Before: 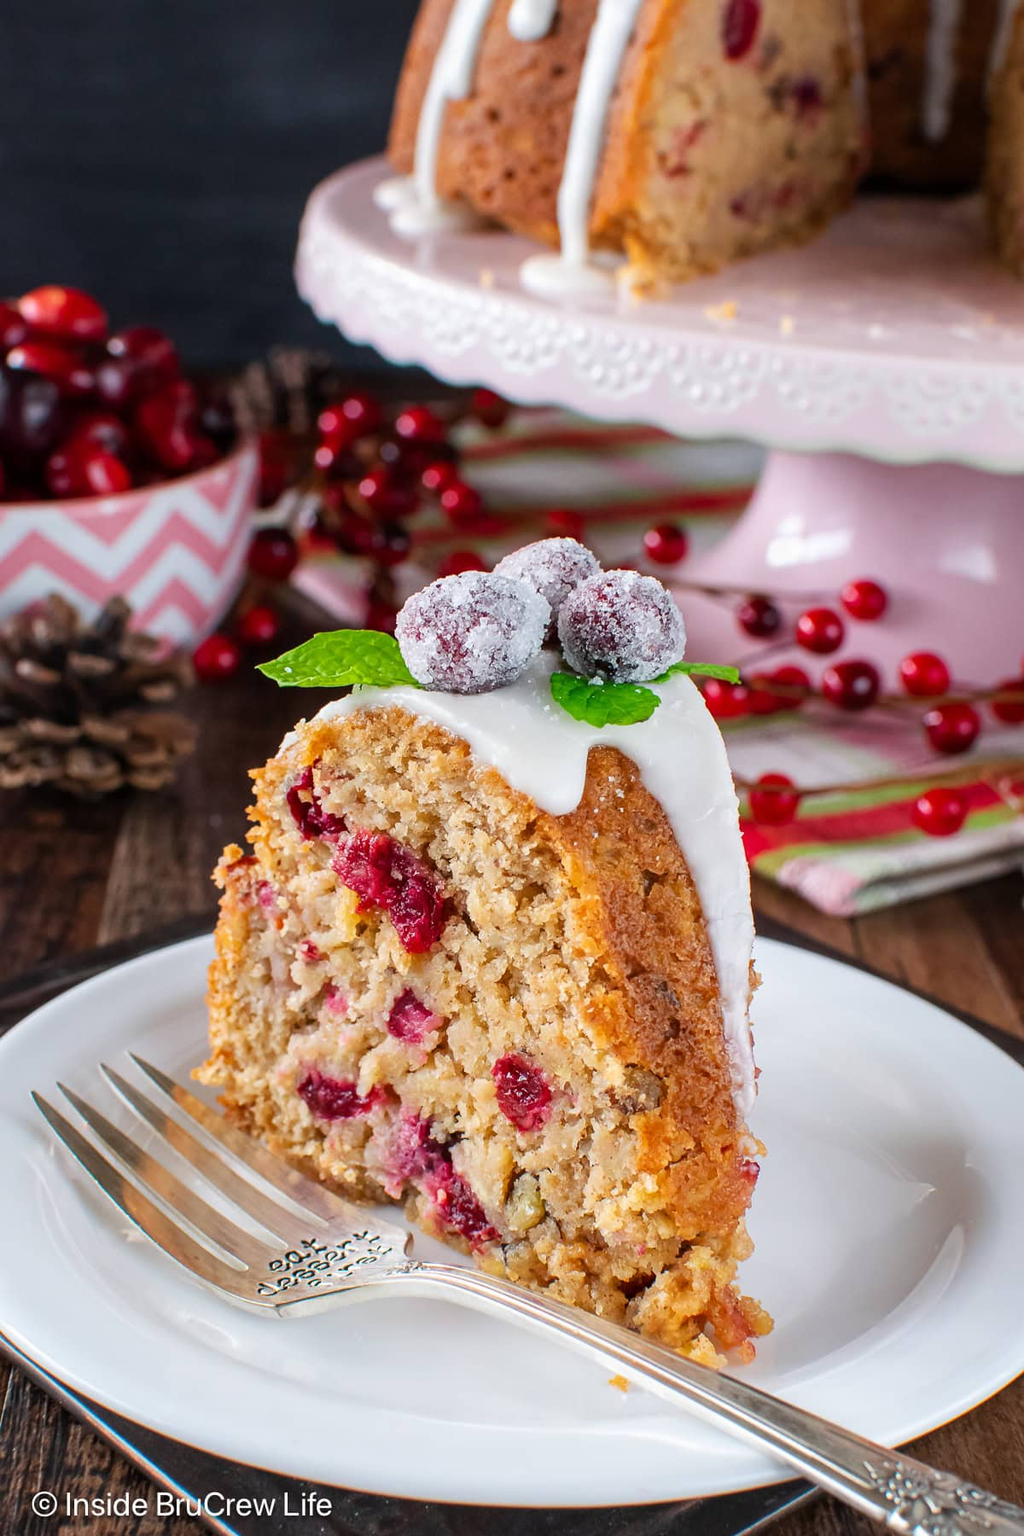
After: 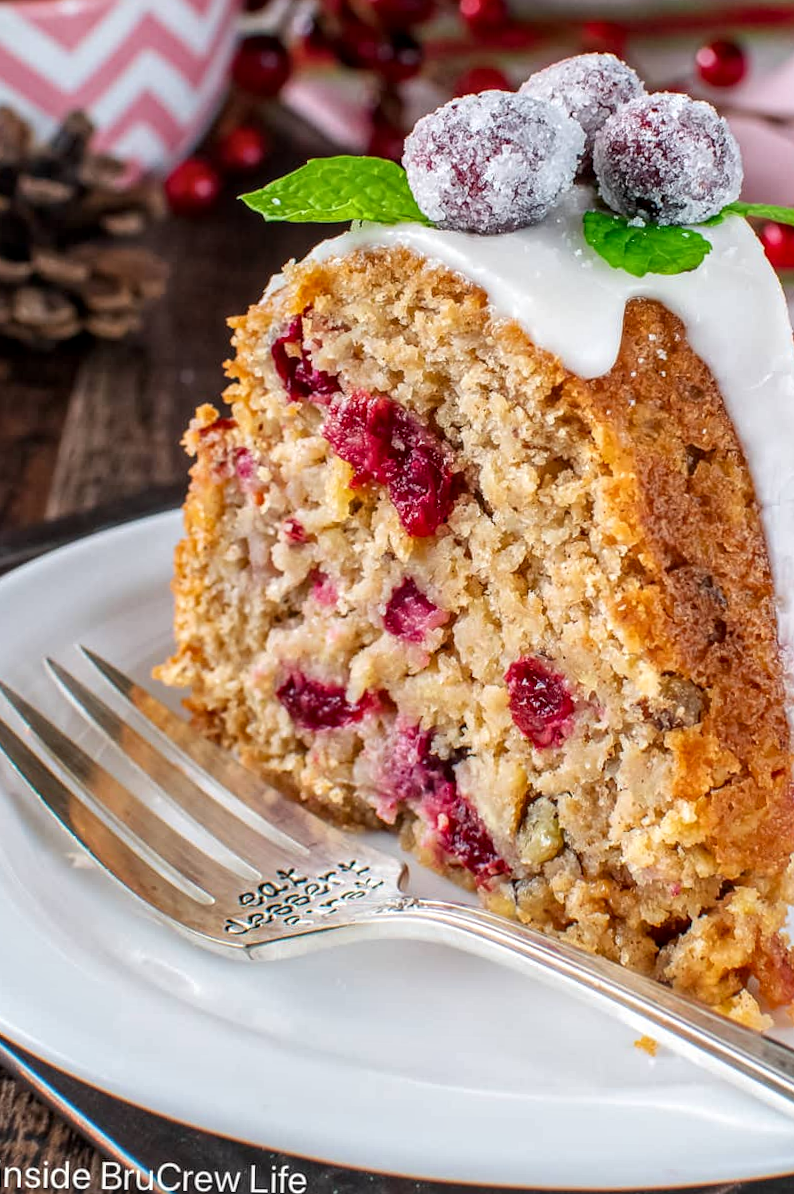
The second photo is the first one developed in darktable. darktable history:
local contrast: detail 130%
crop and rotate: angle -1.21°, left 3.948%, top 31.567%, right 27.795%
